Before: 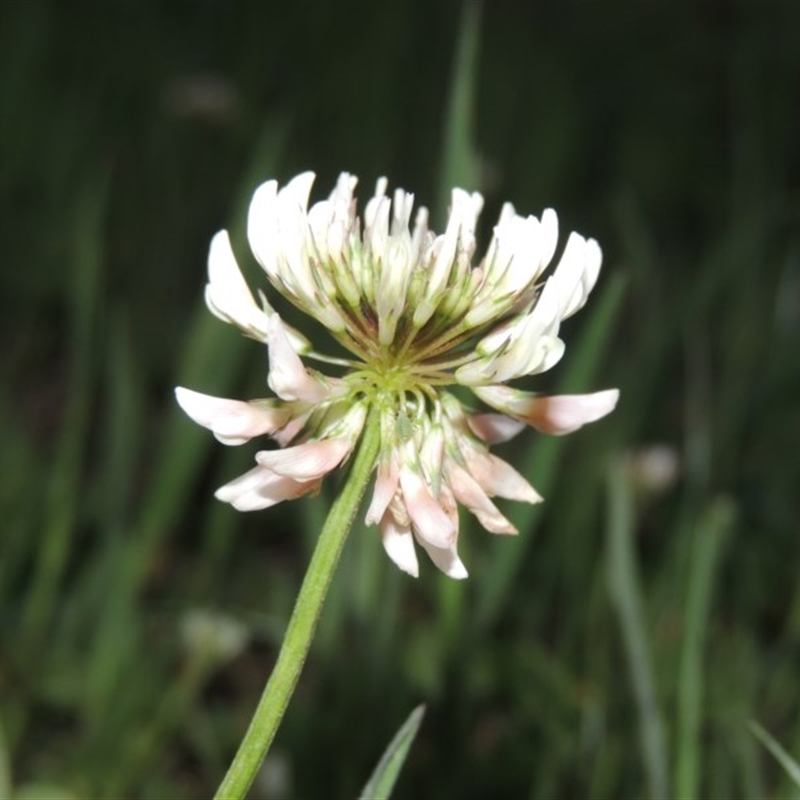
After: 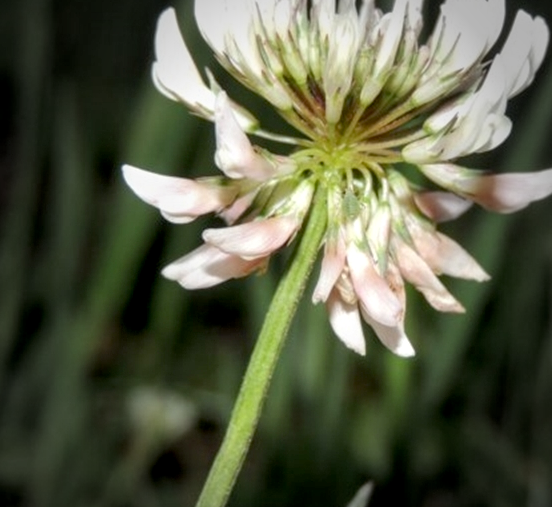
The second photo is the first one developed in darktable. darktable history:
local contrast: on, module defaults
vignetting: fall-off start 65.26%, width/height ratio 0.885, unbound false
exposure: black level correction 0.01, exposure 0.015 EV, compensate exposure bias true, compensate highlight preservation false
crop: left 6.667%, top 27.852%, right 24.219%, bottom 8.708%
